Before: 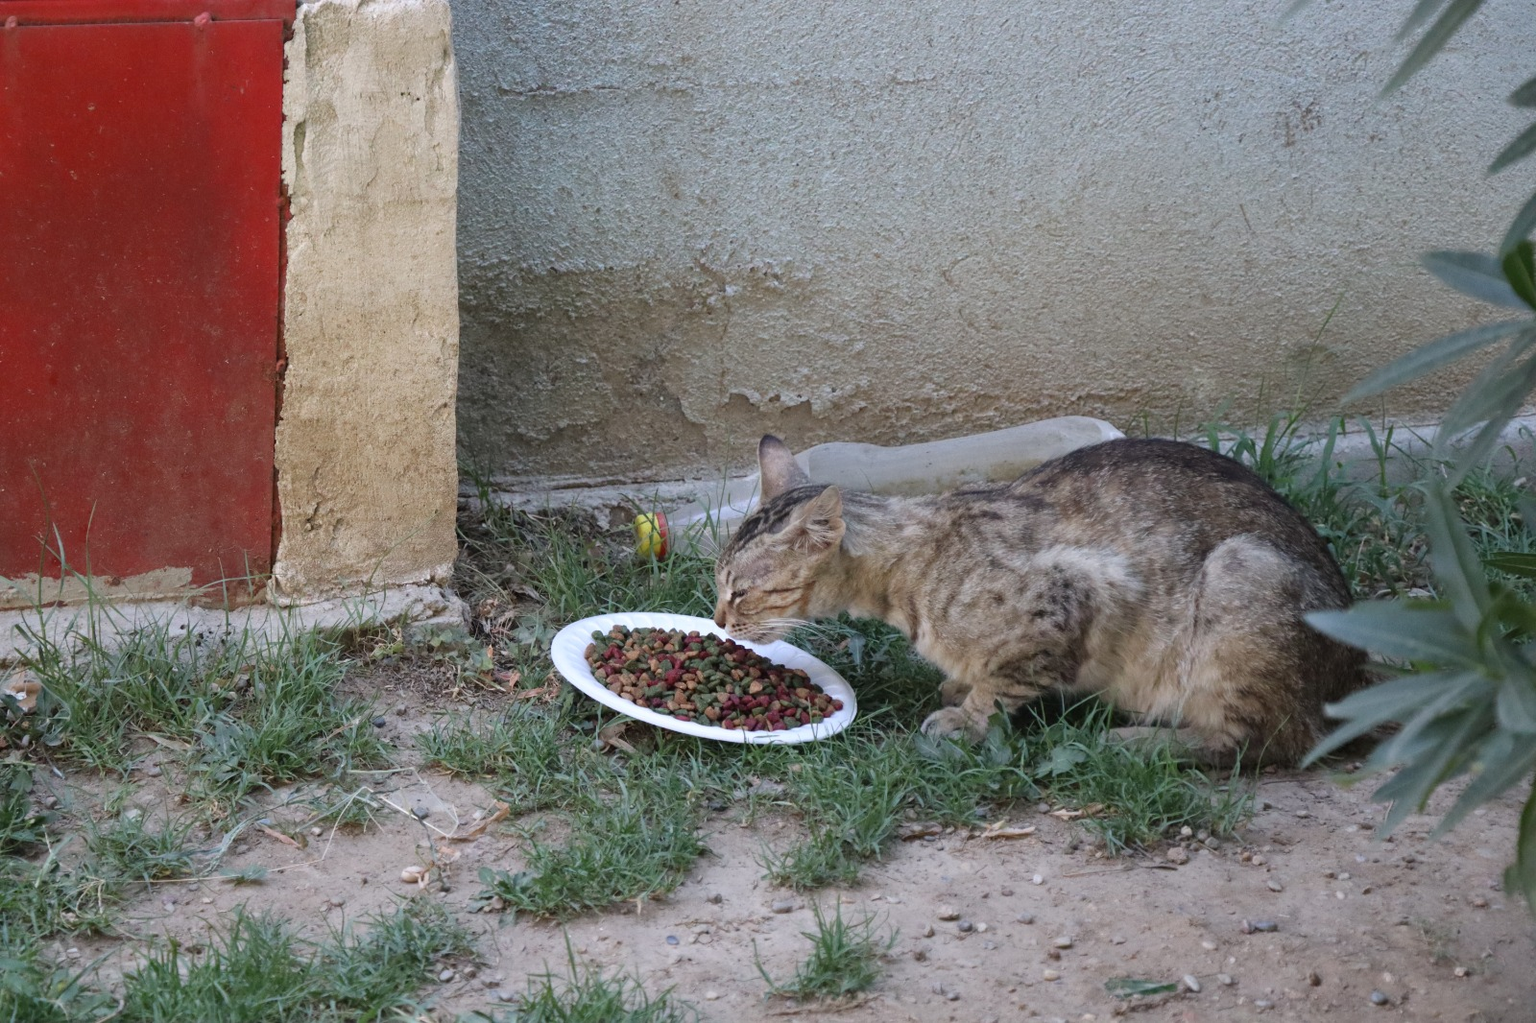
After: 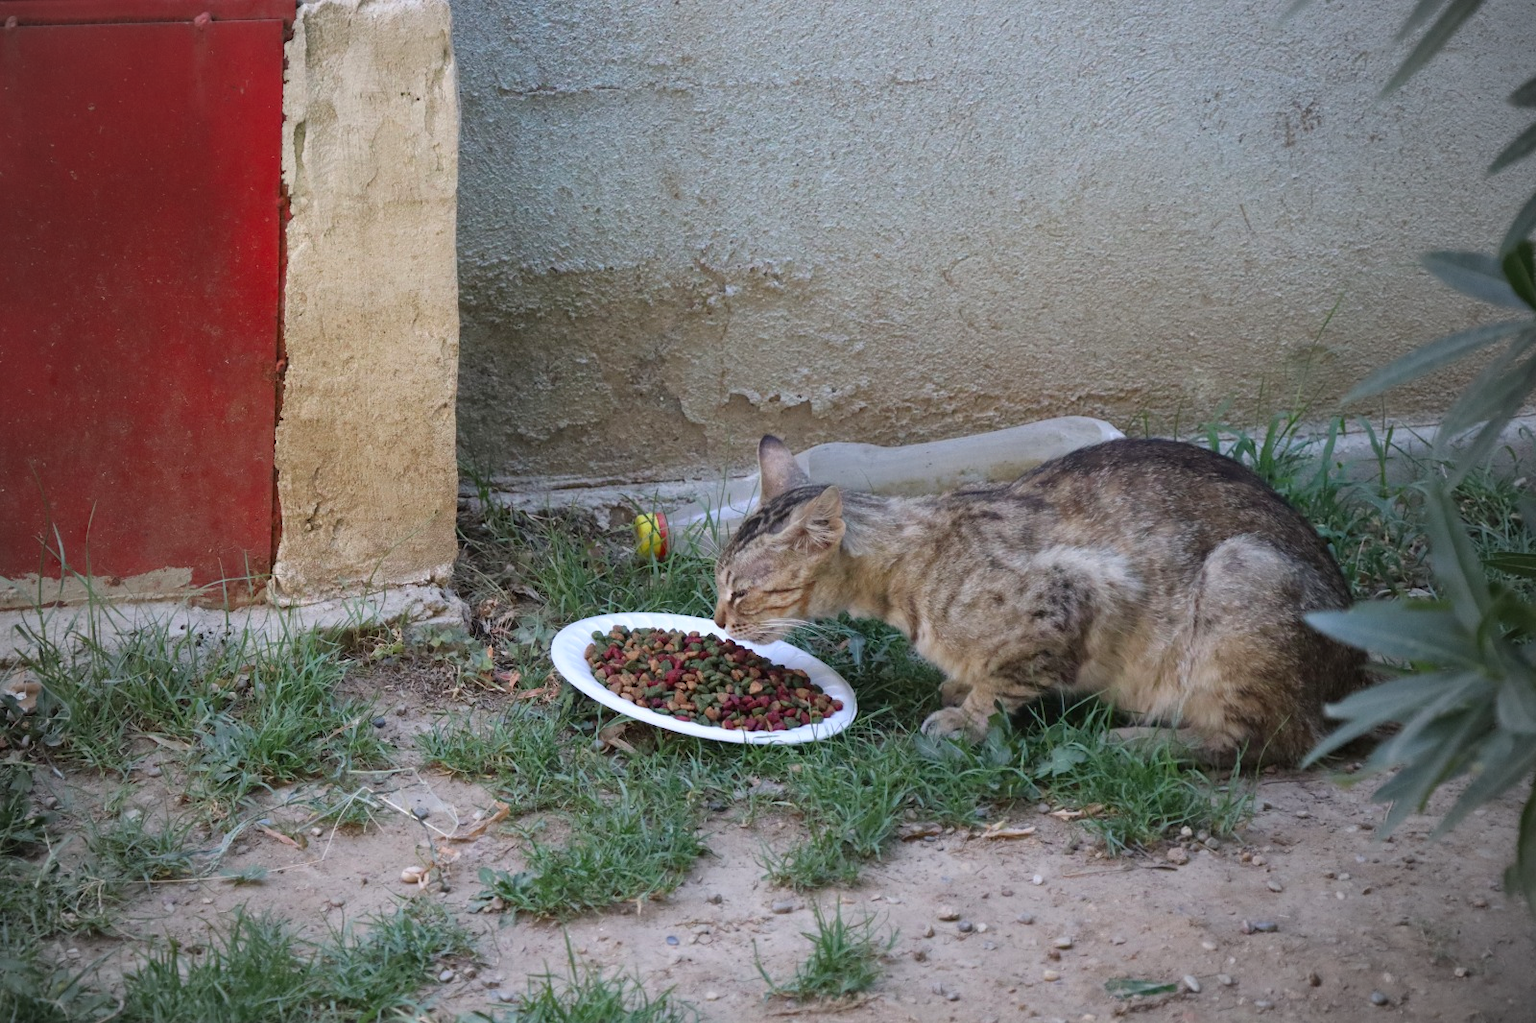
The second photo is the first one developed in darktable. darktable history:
contrast brightness saturation: saturation 0.179
vignetting: fall-off start 71.5%, unbound false
